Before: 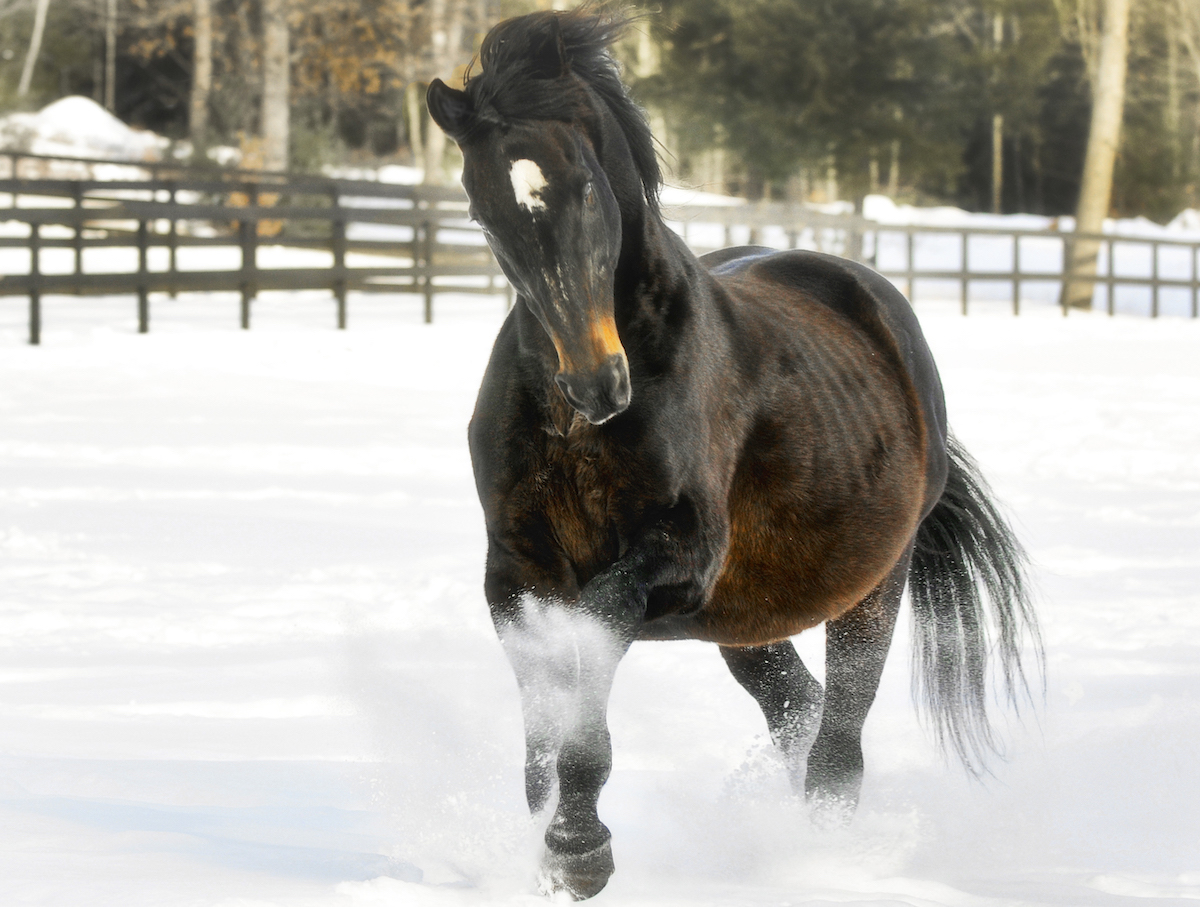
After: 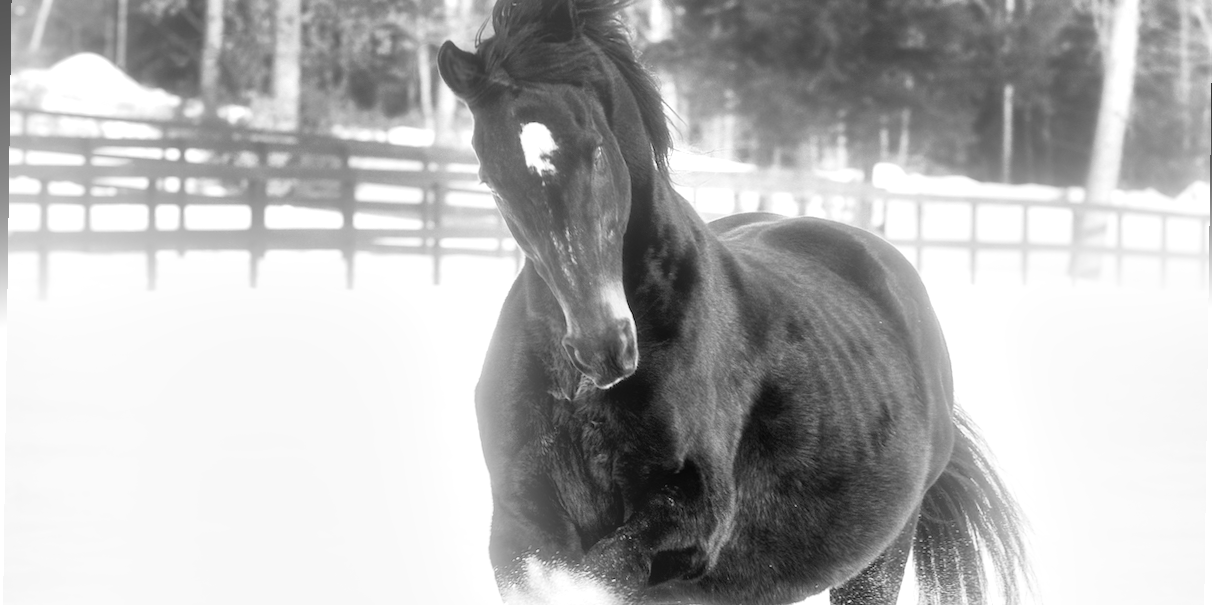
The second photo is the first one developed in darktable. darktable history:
rotate and perspective: rotation 0.8°, automatic cropping off
crop and rotate: top 4.848%, bottom 29.503%
exposure: exposure 0.014 EV, compensate highlight preservation false
bloom: size 16%, threshold 98%, strength 20%
white balance: red 1.467, blue 0.684
monochrome: a 30.25, b 92.03
shadows and highlights: shadows 43.71, white point adjustment -1.46, soften with gaussian
